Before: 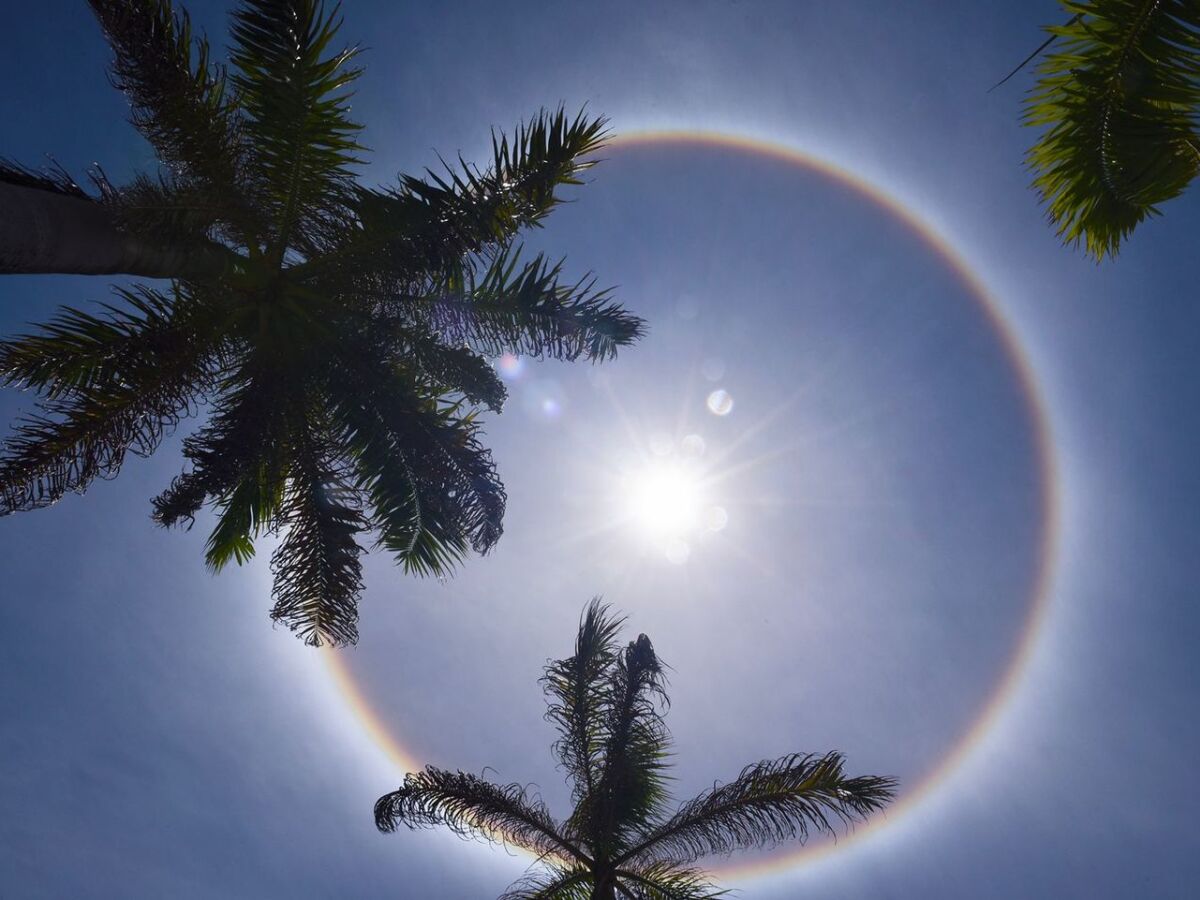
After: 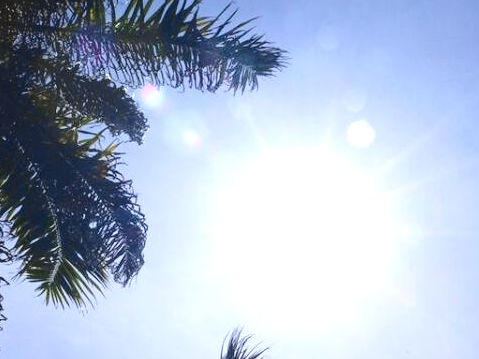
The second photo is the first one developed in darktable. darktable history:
tone curve: curves: ch0 [(0, 0) (0.23, 0.189) (0.486, 0.52) (0.822, 0.825) (0.994, 0.955)]; ch1 [(0, 0) (0.226, 0.261) (0.379, 0.442) (0.469, 0.468) (0.495, 0.498) (0.514, 0.509) (0.561, 0.603) (0.59, 0.656) (1, 1)]; ch2 [(0, 0) (0.269, 0.299) (0.459, 0.43) (0.498, 0.5) (0.523, 0.52) (0.586, 0.569) (0.635, 0.617) (0.659, 0.681) (0.718, 0.764) (1, 1)], color space Lab, independent channels, preserve colors none
crop: left 30%, top 30%, right 30%, bottom 30%
exposure: black level correction 0, exposure 1.1 EV, compensate exposure bias true, compensate highlight preservation false
